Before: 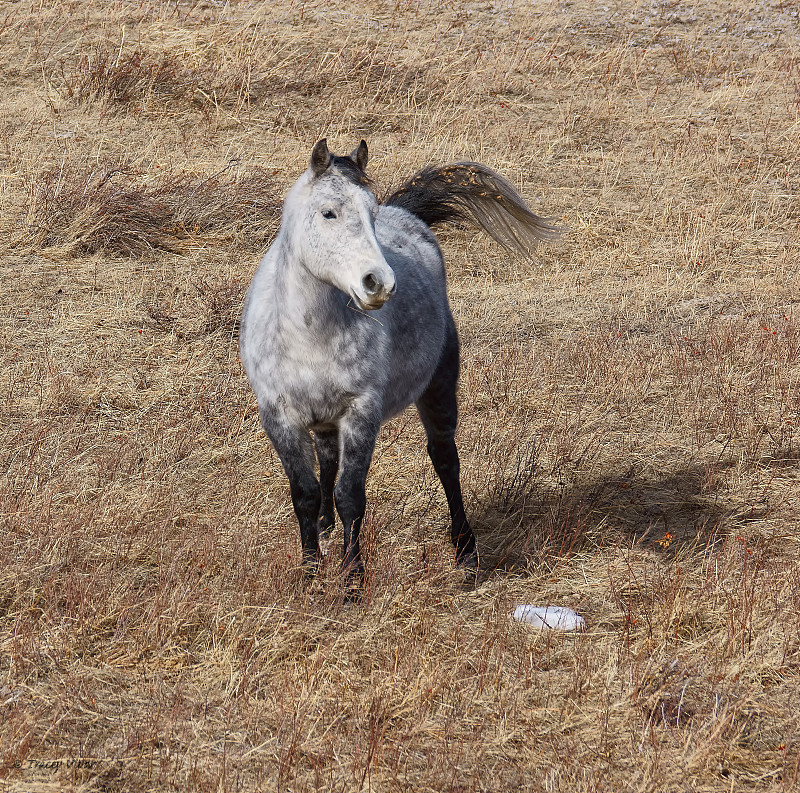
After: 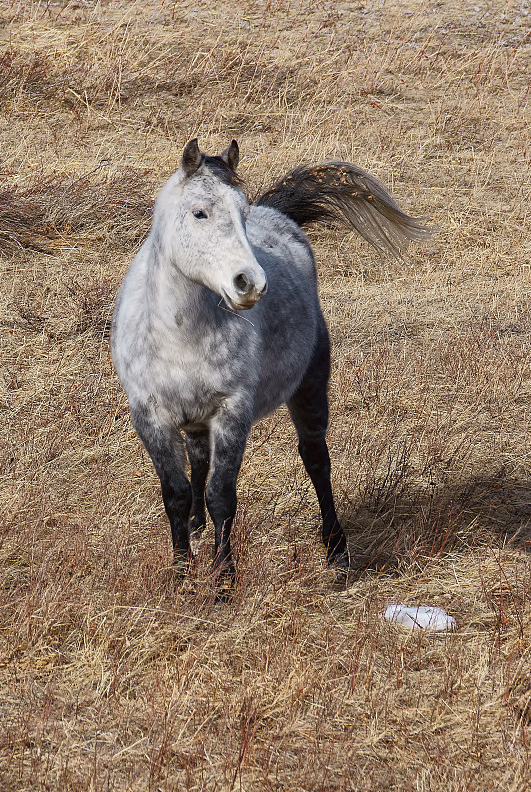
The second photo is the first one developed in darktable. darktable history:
crop and rotate: left 16.198%, right 17.342%
